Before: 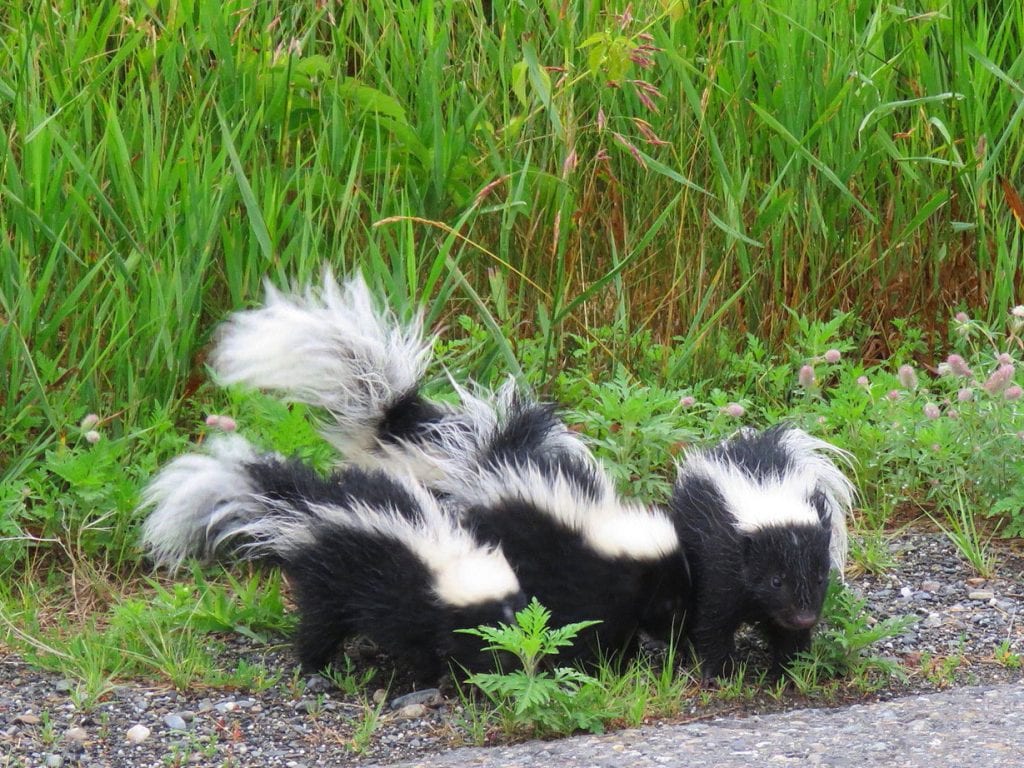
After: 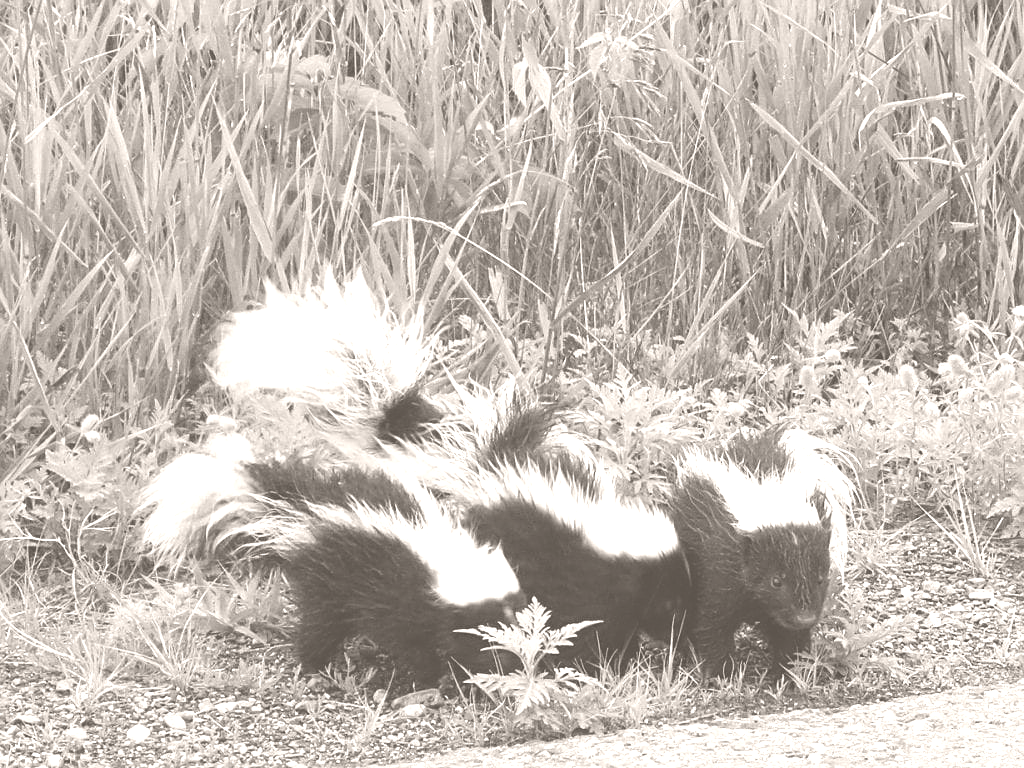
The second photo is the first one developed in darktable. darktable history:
color balance rgb: shadows lift › luminance -10%, shadows lift › chroma 1%, shadows lift › hue 113°, power › luminance -15%, highlights gain › chroma 0.2%, highlights gain › hue 333°, global offset › luminance 0.5%, perceptual saturation grading › global saturation 20%, perceptual saturation grading › highlights -50%, perceptual saturation grading › shadows 25%, contrast -10%
sharpen: on, module defaults
colorize: hue 34.49°, saturation 35.33%, source mix 100%, lightness 55%, version 1
